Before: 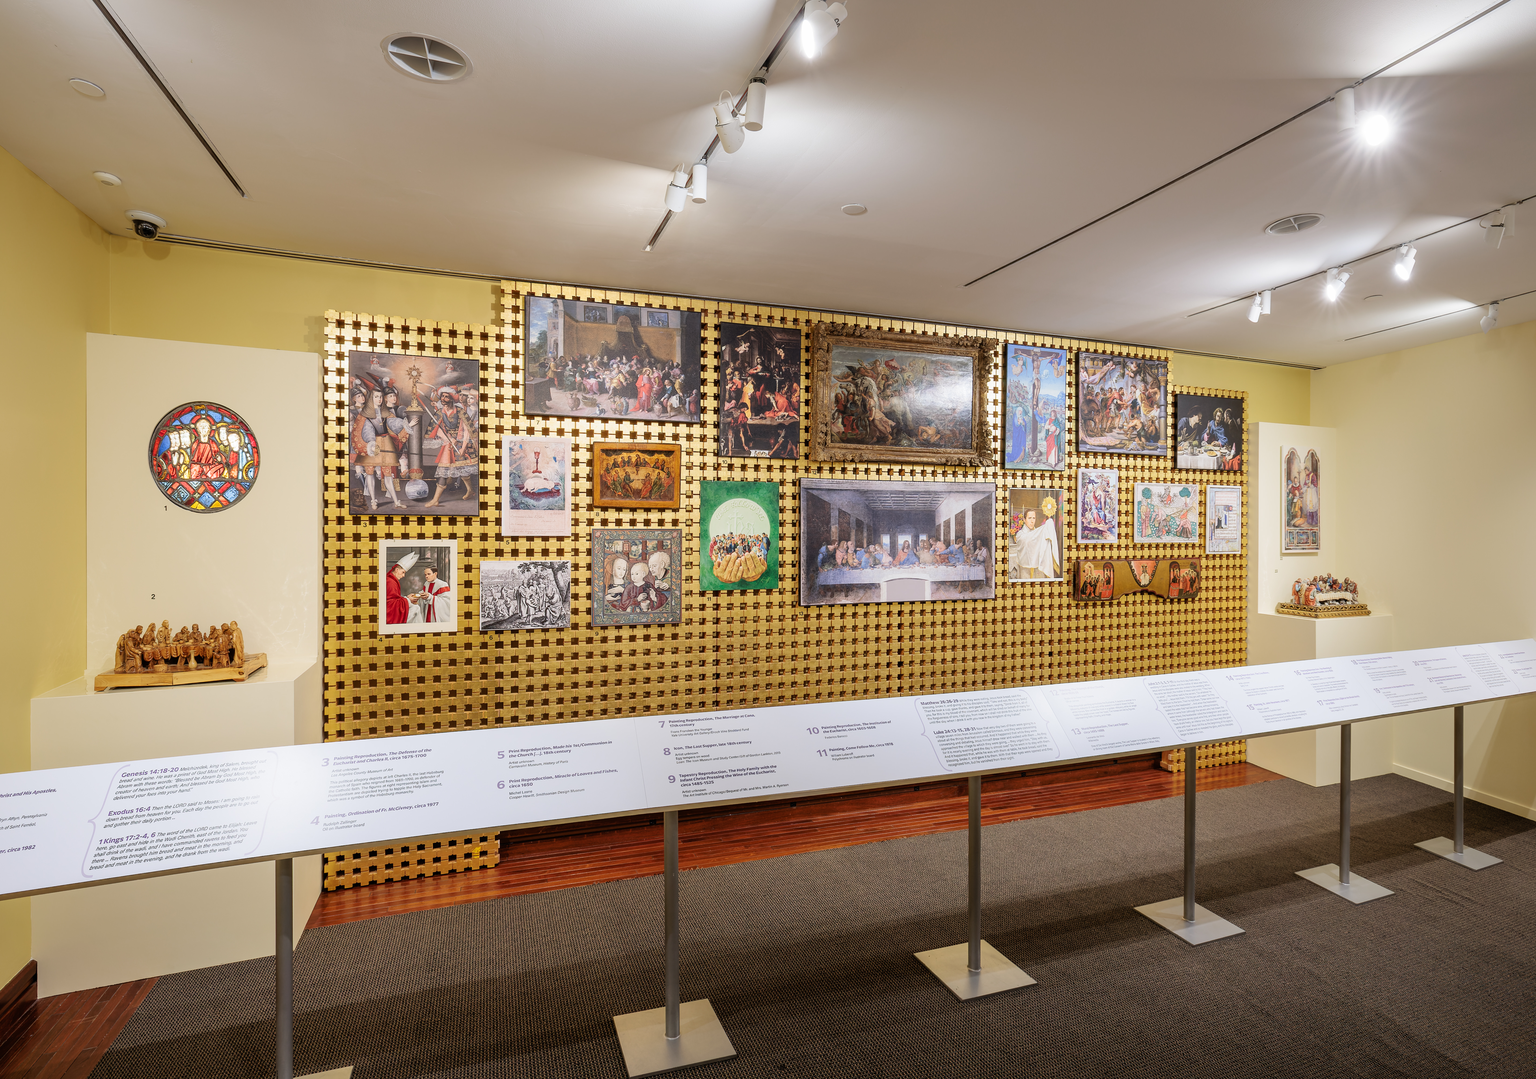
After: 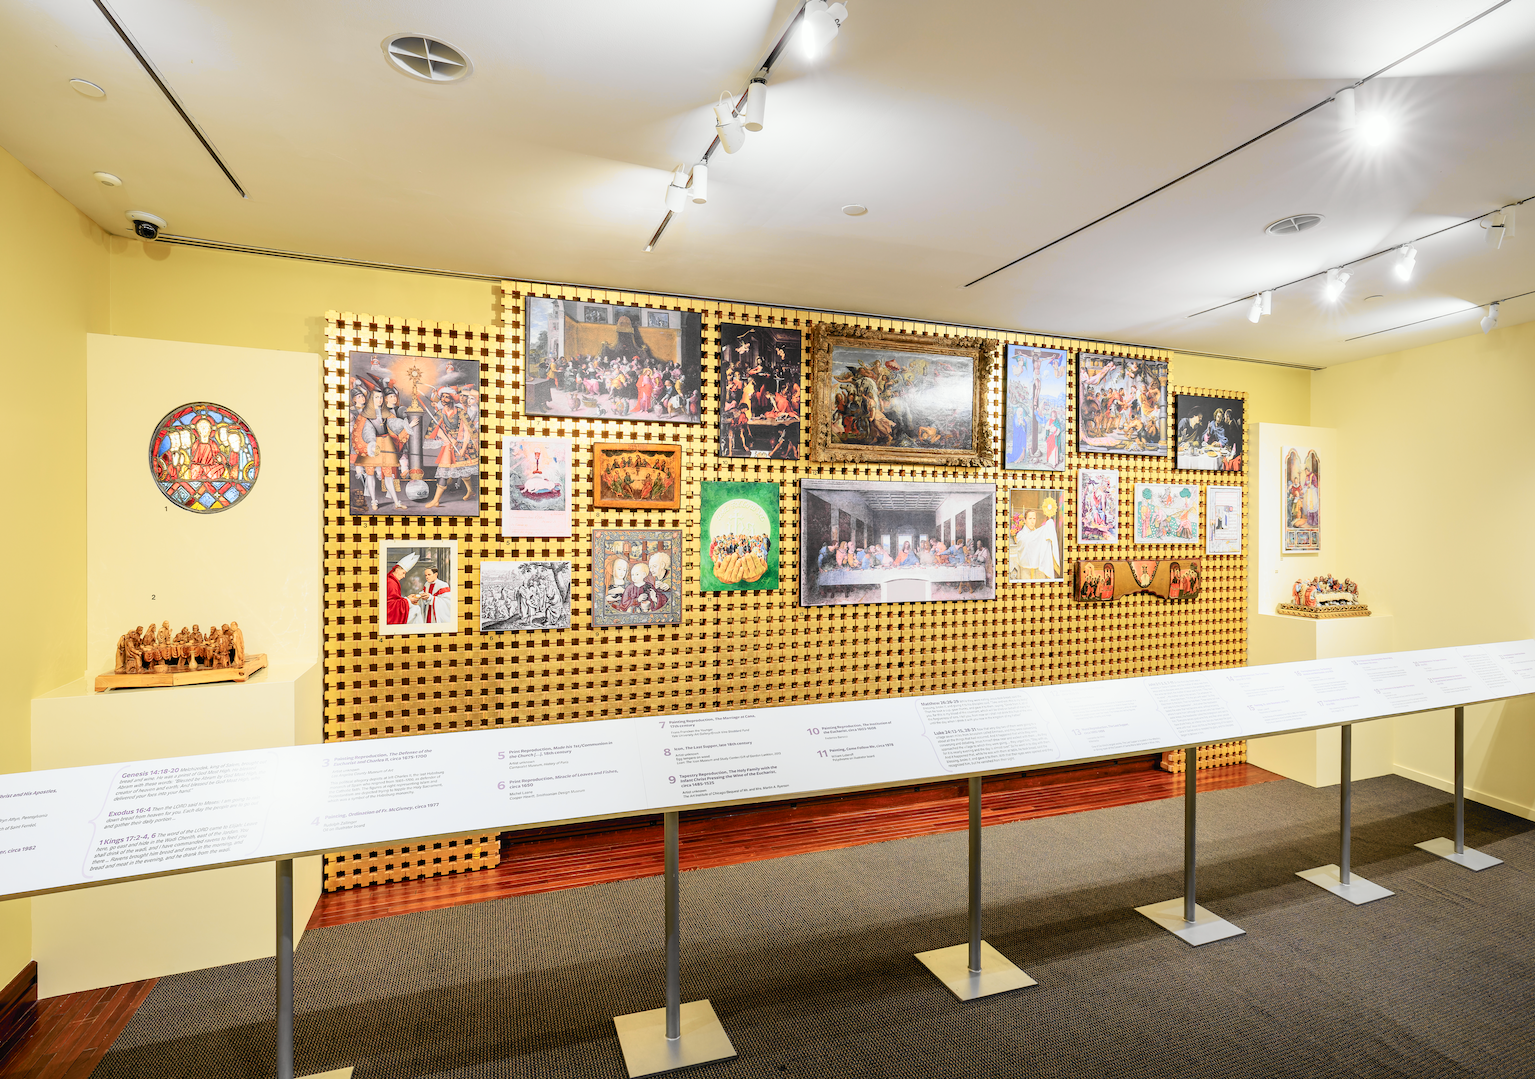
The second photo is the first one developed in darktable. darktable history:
tone curve: curves: ch0 [(0, 0) (0.055, 0.057) (0.258, 0.307) (0.434, 0.543) (0.517, 0.657) (0.745, 0.874) (1, 1)]; ch1 [(0, 0) (0.346, 0.307) (0.418, 0.383) (0.46, 0.439) (0.482, 0.493) (0.502, 0.497) (0.517, 0.506) (0.55, 0.561) (0.588, 0.61) (0.646, 0.688) (1, 1)]; ch2 [(0, 0) (0.346, 0.34) (0.431, 0.45) (0.485, 0.499) (0.5, 0.503) (0.527, 0.508) (0.545, 0.562) (0.679, 0.706) (1, 1)], color space Lab, independent channels, preserve colors none
